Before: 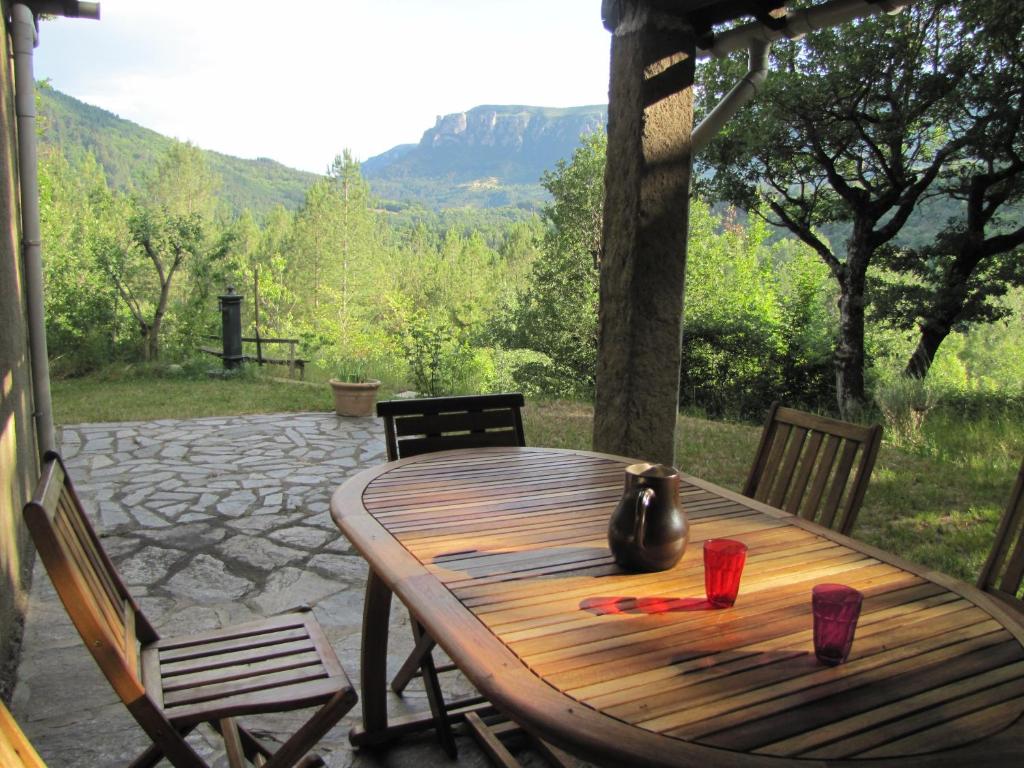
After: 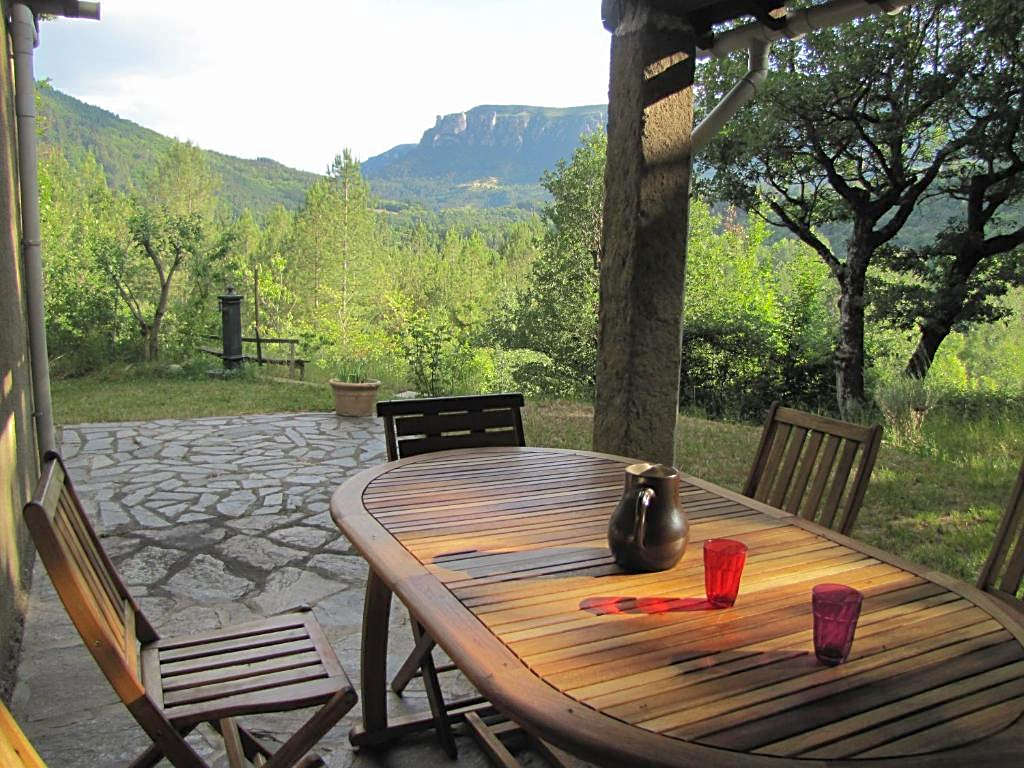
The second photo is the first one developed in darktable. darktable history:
tone equalizer: -7 EV 0.097 EV
shadows and highlights: on, module defaults
sharpen: on, module defaults
